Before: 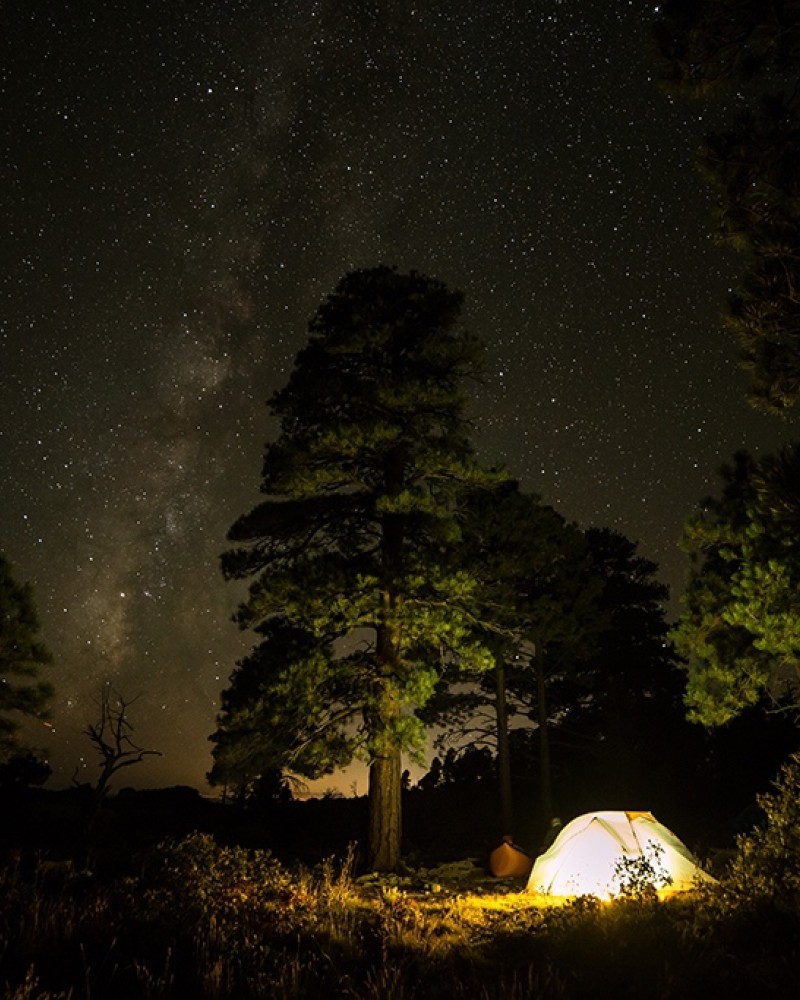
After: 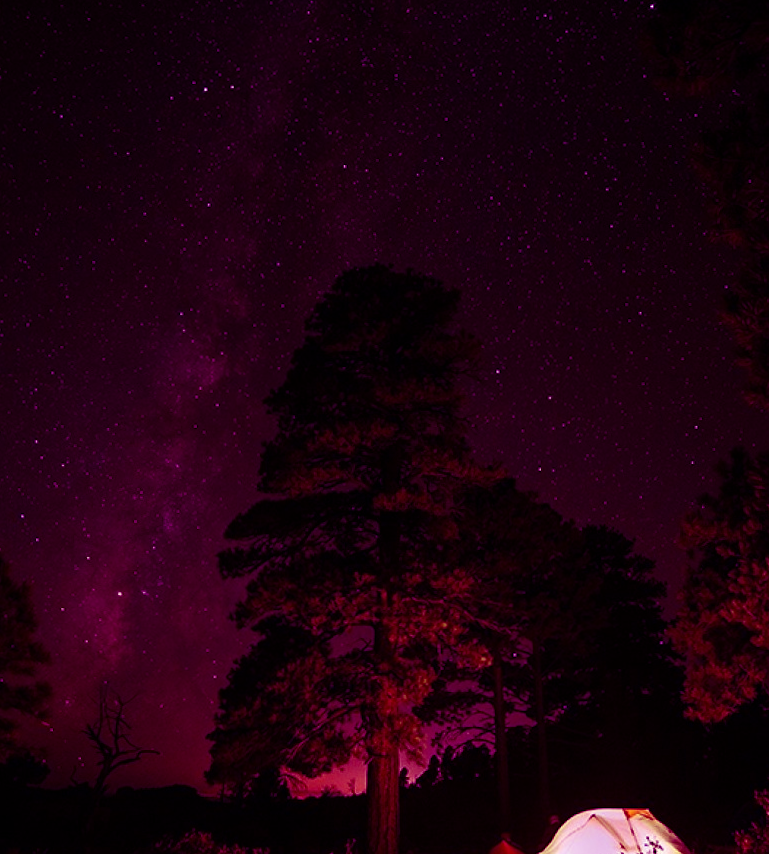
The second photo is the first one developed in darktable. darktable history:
crop and rotate: angle 0.2°, left 0.275%, right 3.127%, bottom 14.18%
color balance: mode lift, gamma, gain (sRGB), lift [1, 1, 0.101, 1]
